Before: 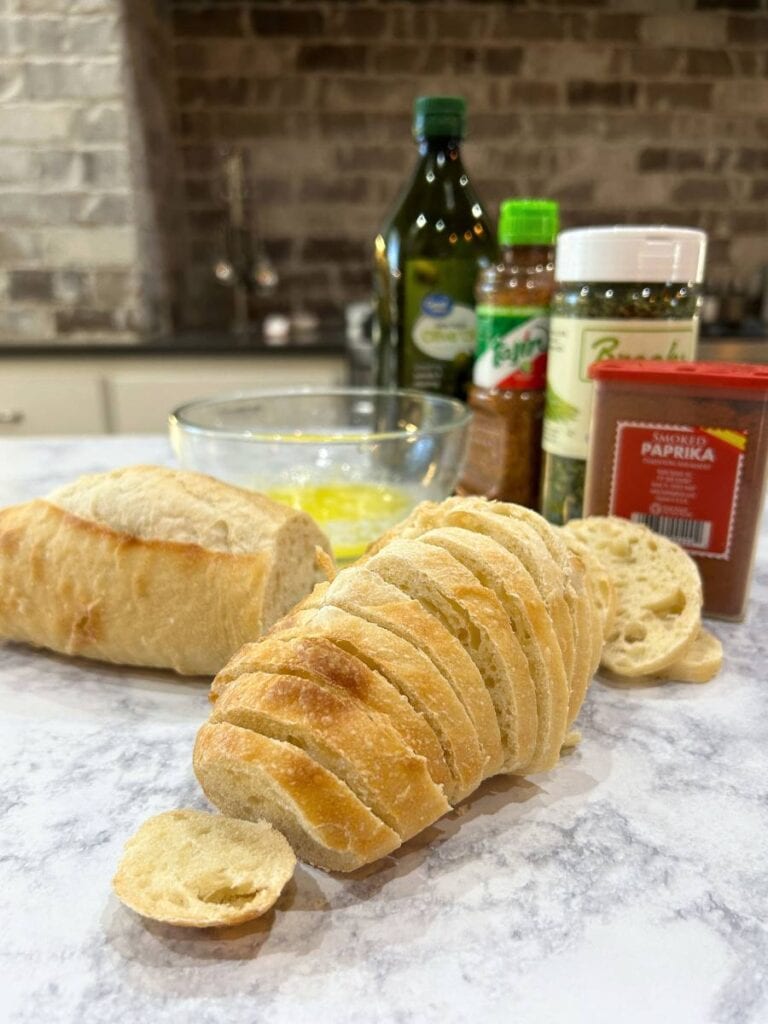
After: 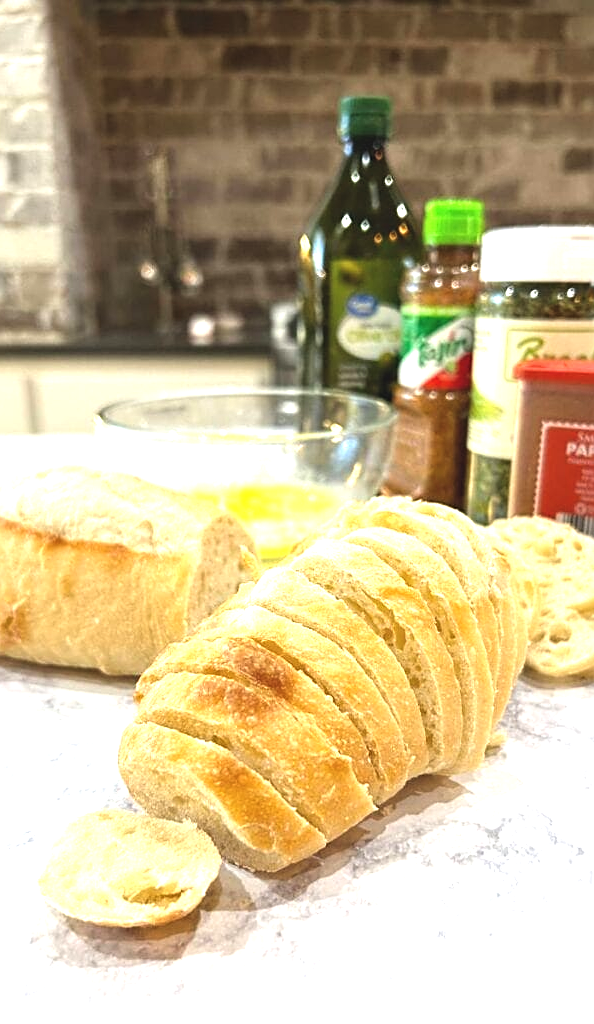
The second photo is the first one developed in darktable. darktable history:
crop: left 9.877%, right 12.694%
sharpen: on, module defaults
exposure: black level correction -0.005, exposure 1.005 EV, compensate highlight preservation false
